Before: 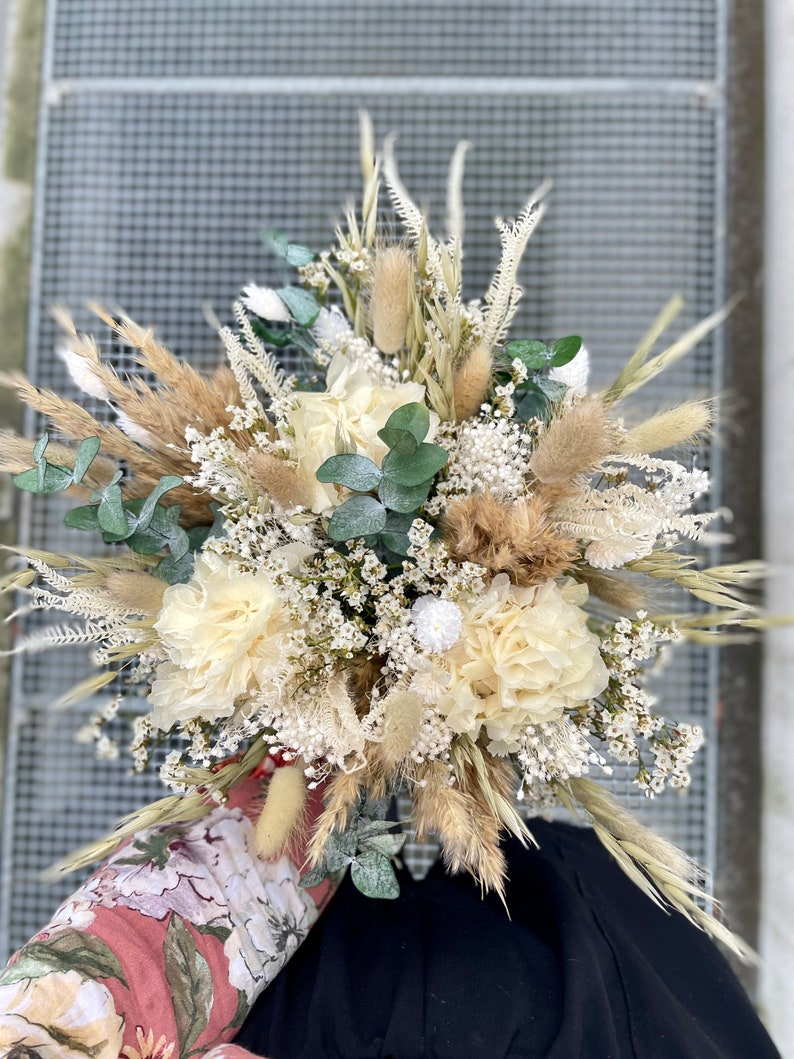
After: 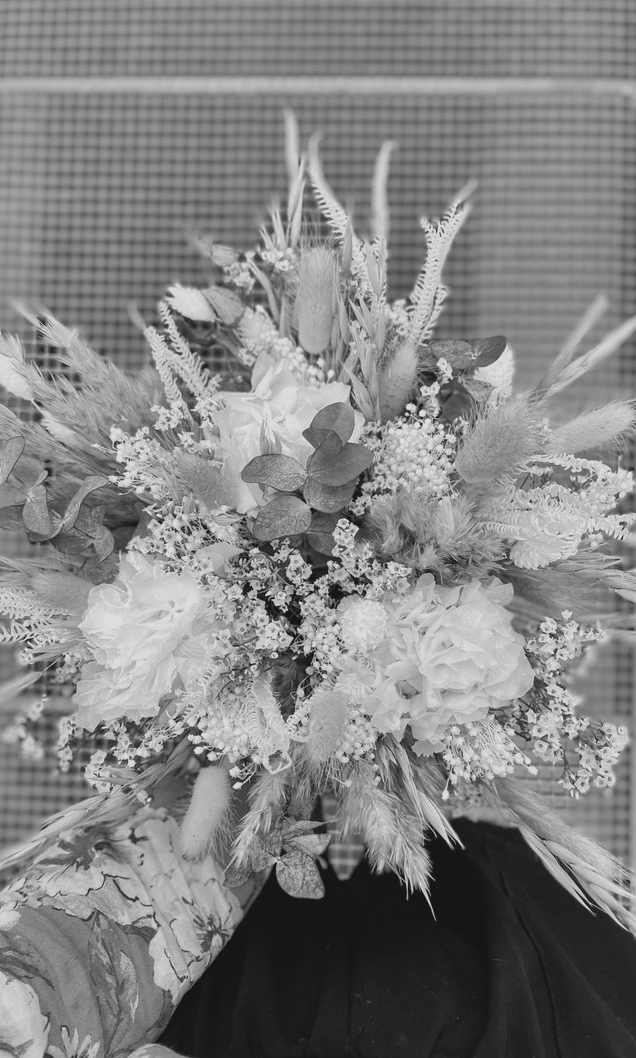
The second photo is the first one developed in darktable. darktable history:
velvia: on, module defaults
crop and rotate: left 9.597%, right 10.195%
lowpass: radius 0.1, contrast 0.85, saturation 1.1, unbound 0
monochrome: a -71.75, b 75.82
